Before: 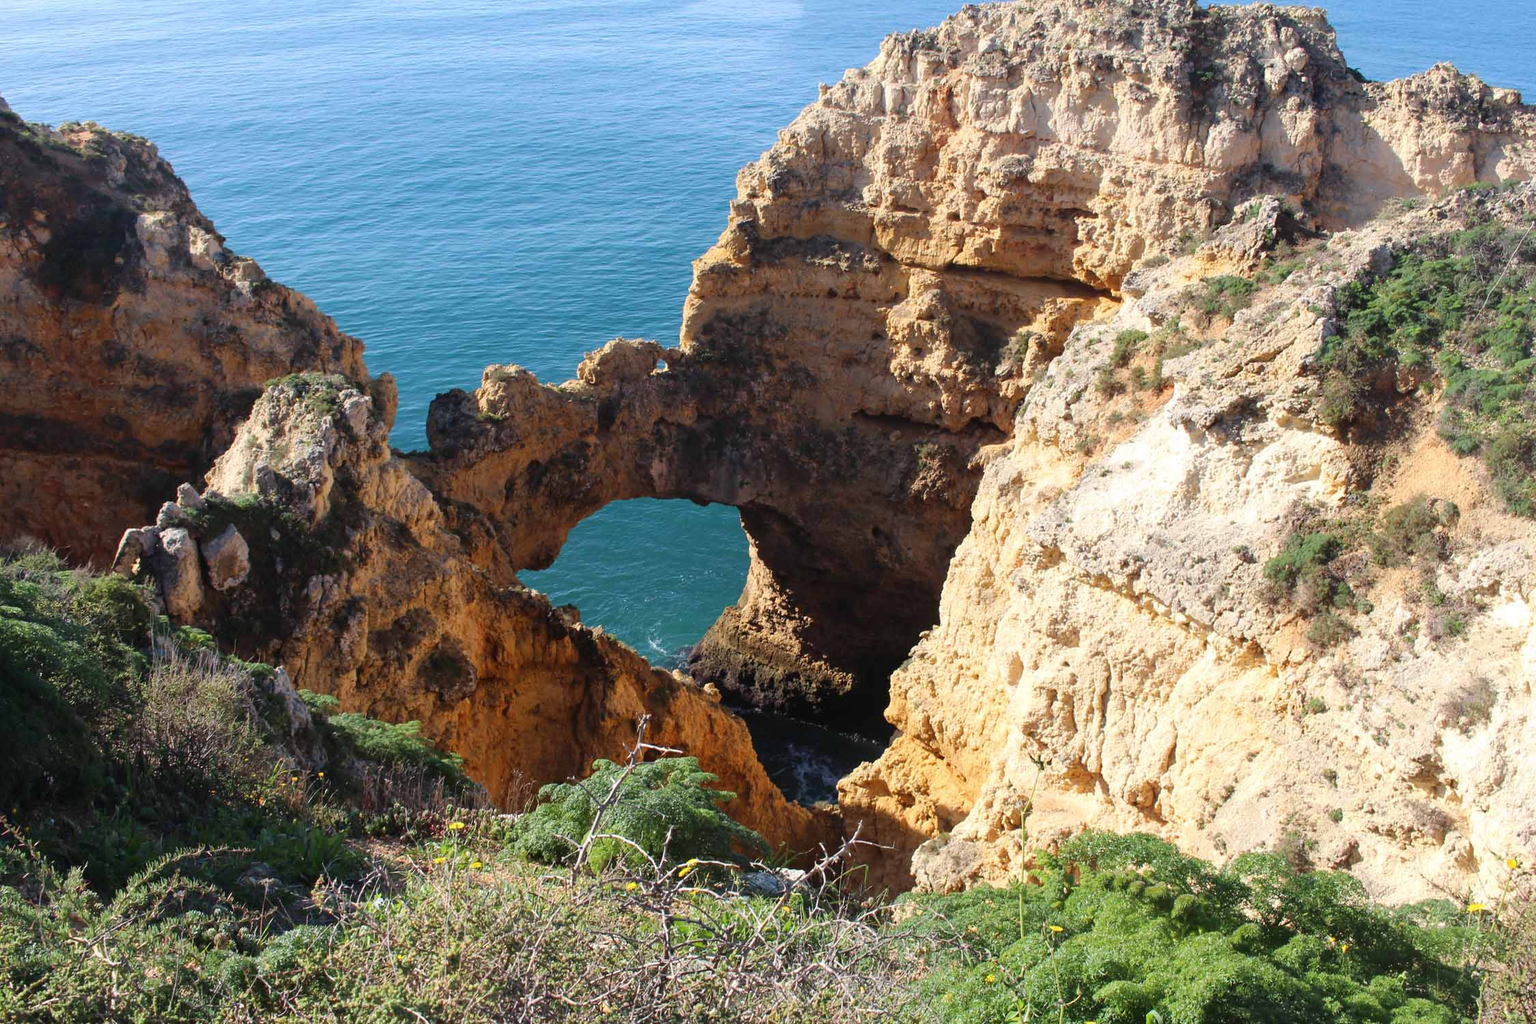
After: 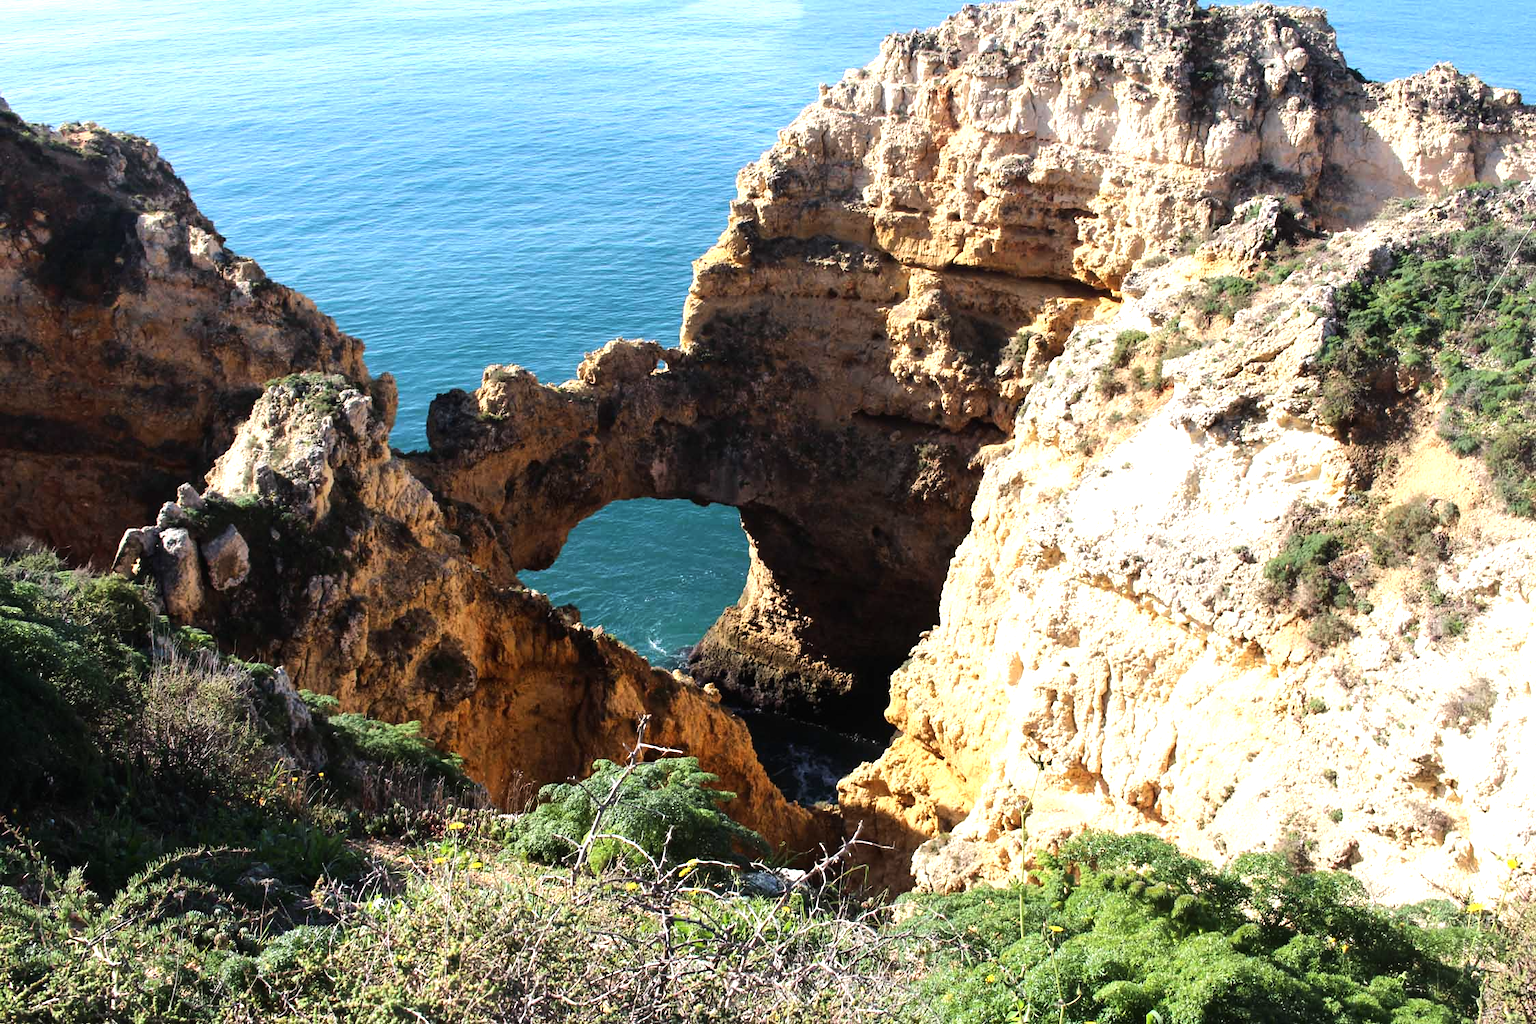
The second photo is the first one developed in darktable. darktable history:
tone equalizer: -8 EV -0.722 EV, -7 EV -0.729 EV, -6 EV -0.581 EV, -5 EV -0.399 EV, -3 EV 0.369 EV, -2 EV 0.6 EV, -1 EV 0.696 EV, +0 EV 0.722 EV, edges refinement/feathering 500, mask exposure compensation -1.25 EV, preserve details no
levels: levels [0, 0.51, 1]
